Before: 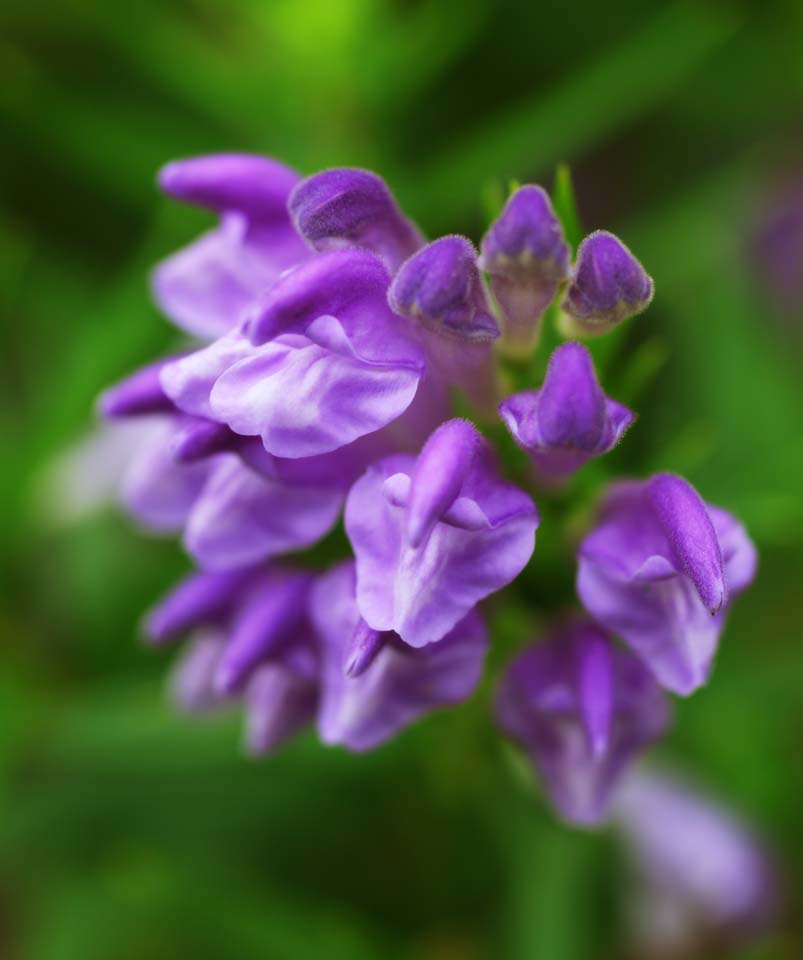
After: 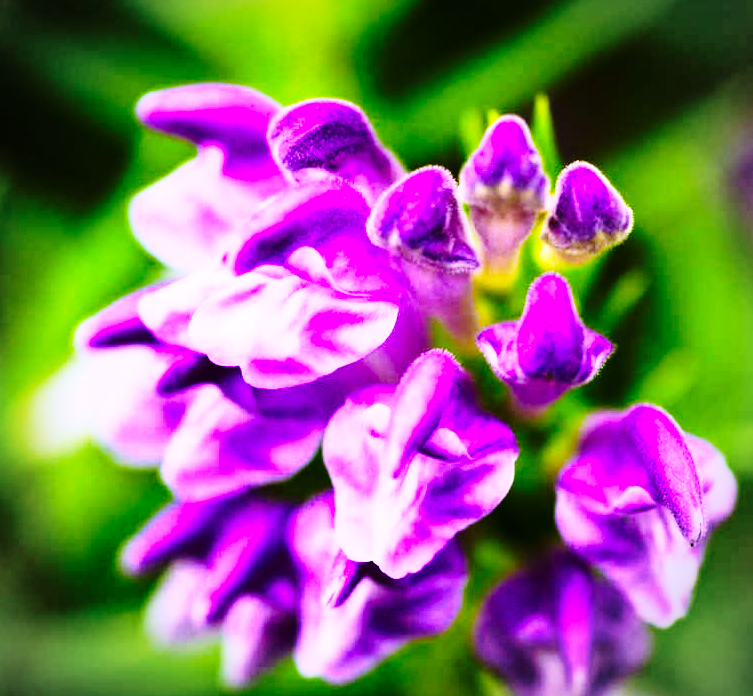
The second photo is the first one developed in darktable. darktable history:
rgb curve: curves: ch0 [(0, 0) (0.21, 0.15) (0.24, 0.21) (0.5, 0.75) (0.75, 0.96) (0.89, 0.99) (1, 1)]; ch1 [(0, 0.02) (0.21, 0.13) (0.25, 0.2) (0.5, 0.67) (0.75, 0.9) (0.89, 0.97) (1, 1)]; ch2 [(0, 0.02) (0.21, 0.13) (0.25, 0.2) (0.5, 0.67) (0.75, 0.9) (0.89, 0.97) (1, 1)], compensate middle gray true
vignetting: unbound false
haze removal: compatibility mode true, adaptive false
color balance rgb: perceptual saturation grading › global saturation 30%, global vibrance 30%
white balance: red 1.042, blue 1.17
crop: left 2.737%, top 7.287%, right 3.421%, bottom 20.179%
base curve: curves: ch0 [(0, 0) (0.028, 0.03) (0.121, 0.232) (0.46, 0.748) (0.859, 0.968) (1, 1)], preserve colors none
